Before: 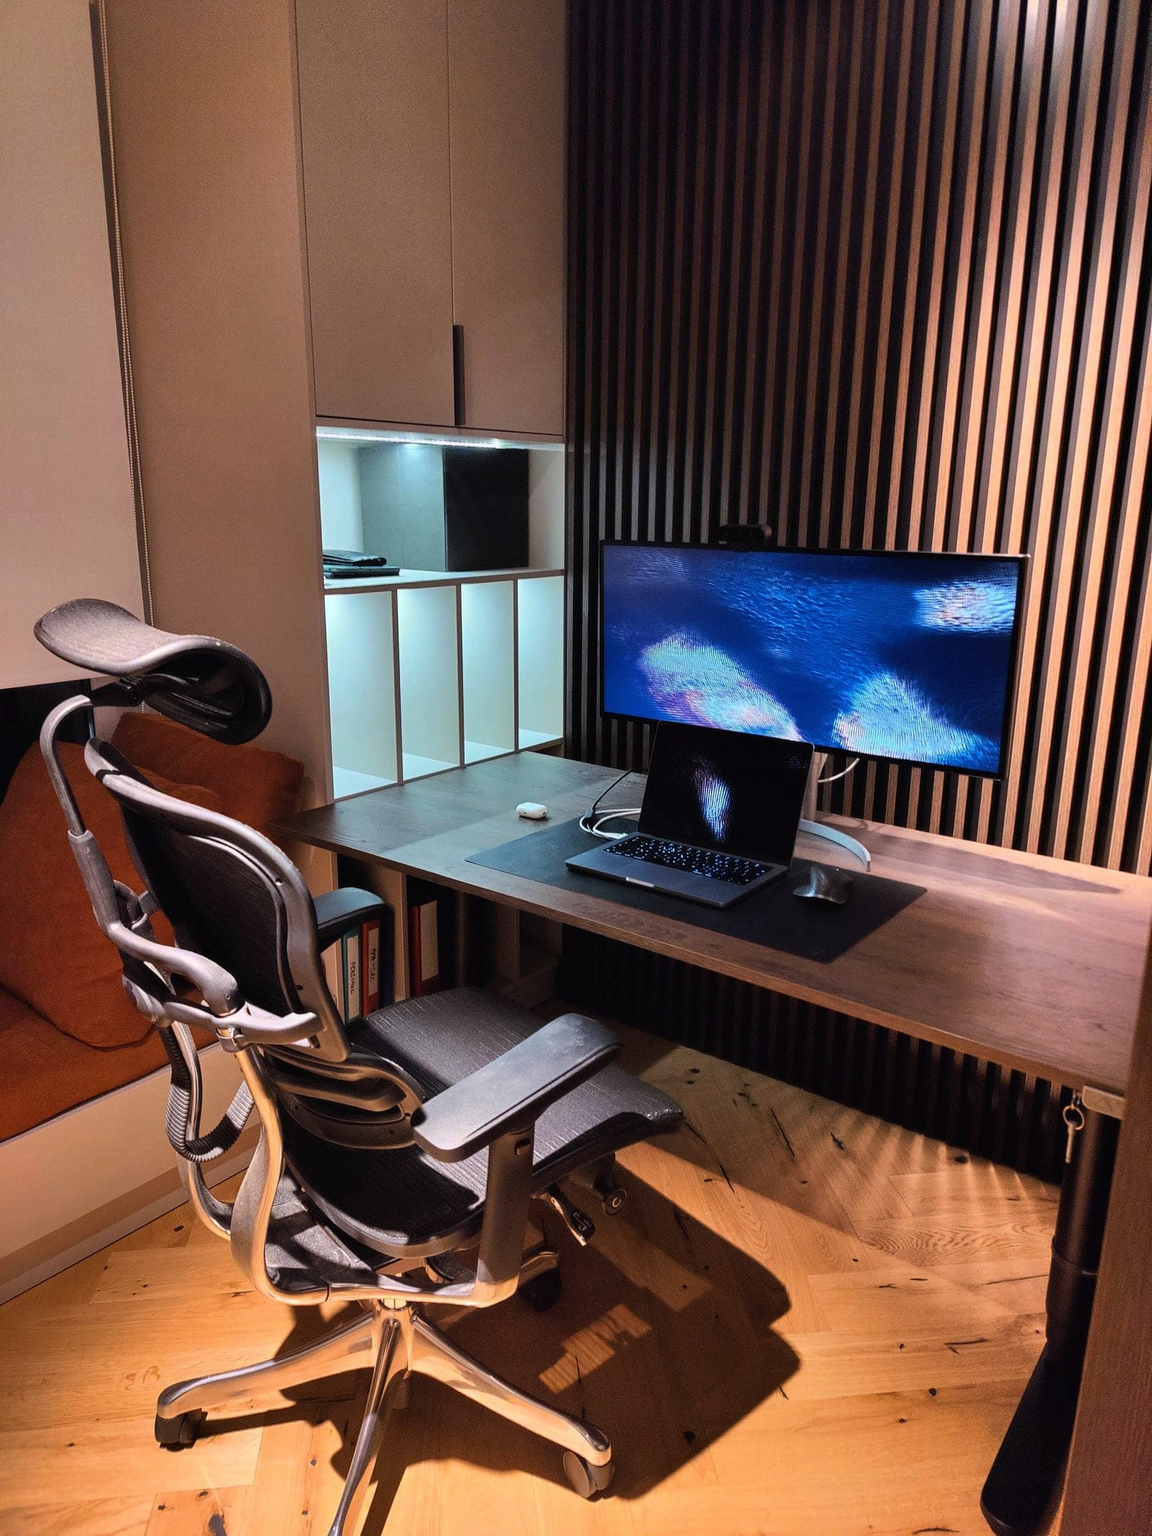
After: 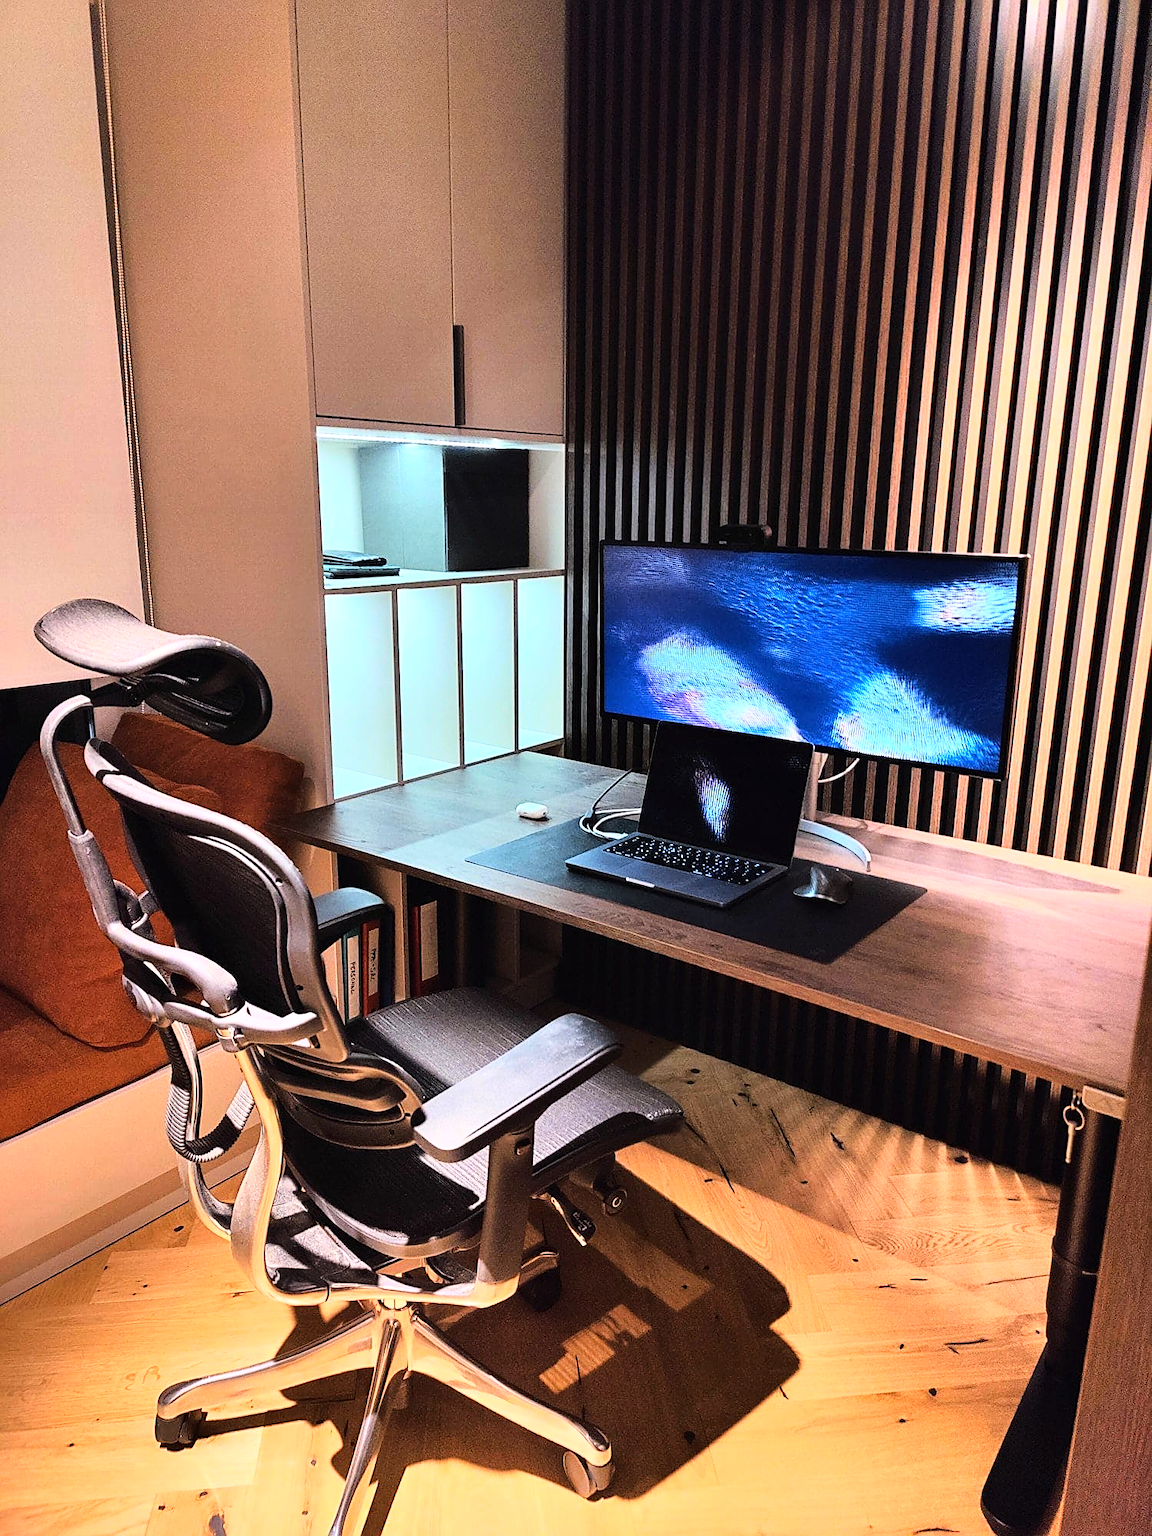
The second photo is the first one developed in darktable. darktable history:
exposure: exposure 0.202 EV, compensate exposure bias true, compensate highlight preservation false
sharpen: on, module defaults
base curve: curves: ch0 [(0, 0) (0.028, 0.03) (0.121, 0.232) (0.46, 0.748) (0.859, 0.968) (1, 1)], exposure shift 0.01
